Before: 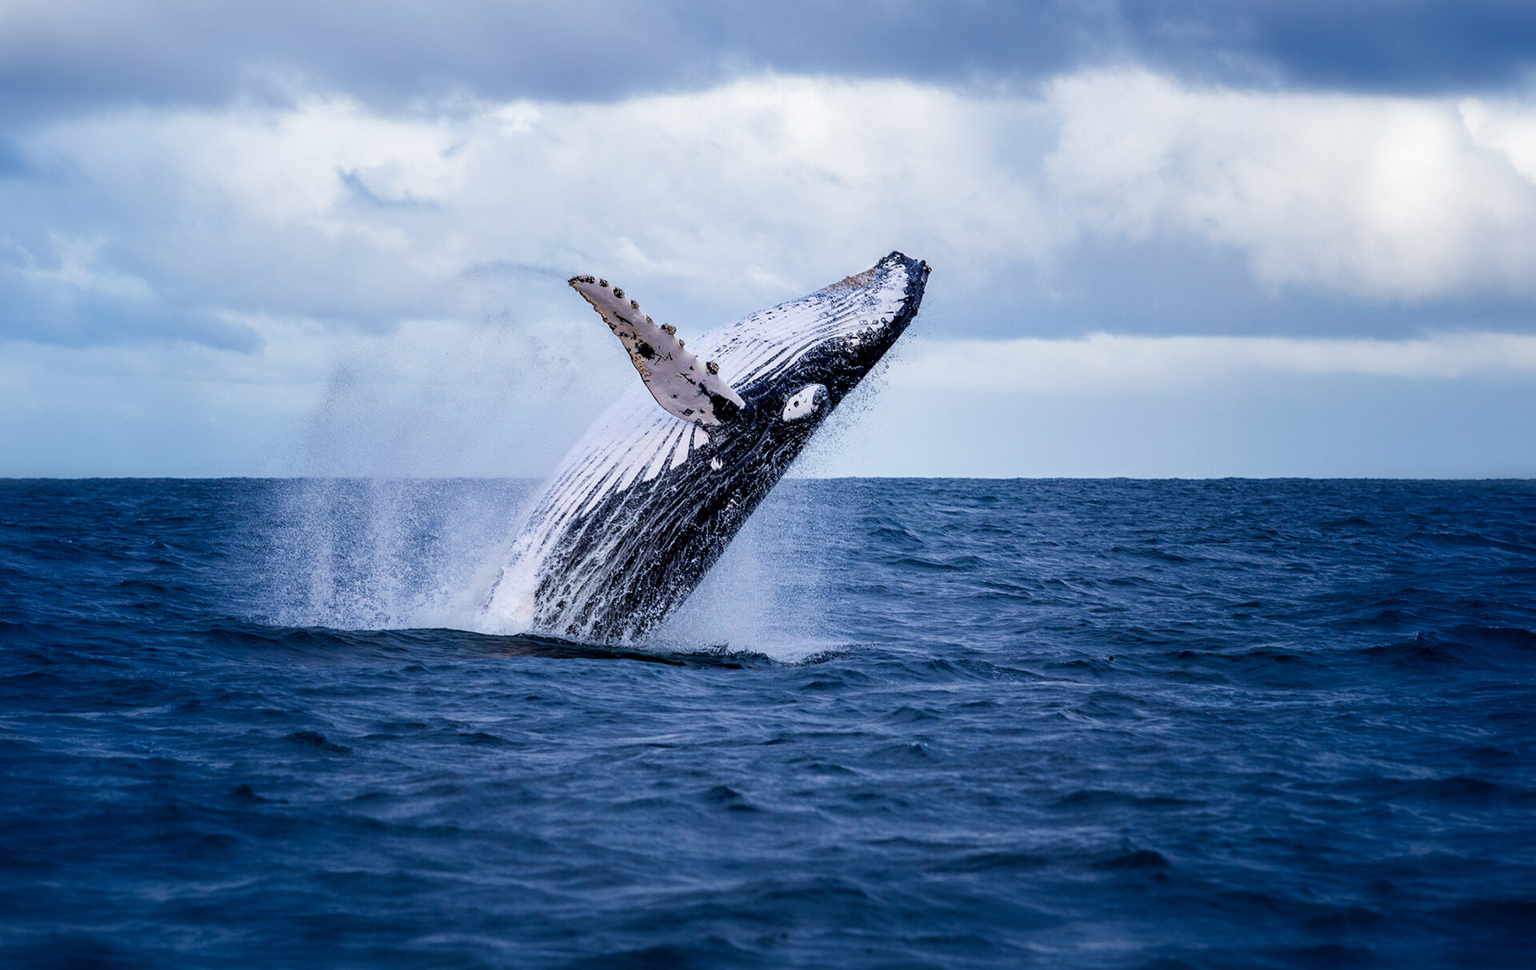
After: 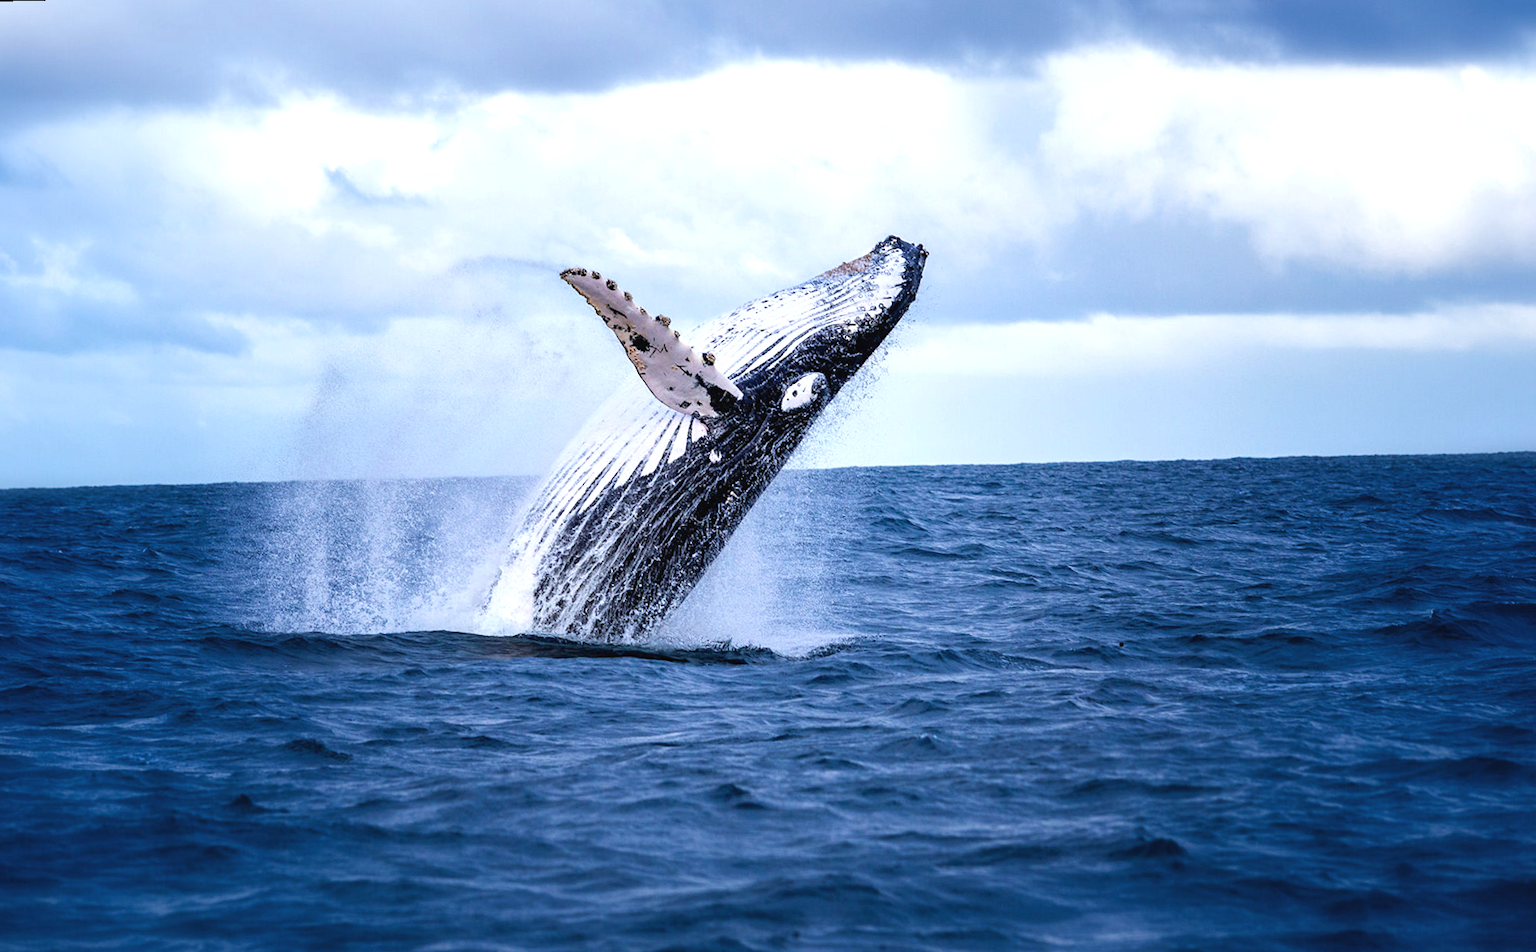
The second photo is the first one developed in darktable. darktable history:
rotate and perspective: rotation -1.42°, crop left 0.016, crop right 0.984, crop top 0.035, crop bottom 0.965
color correction: highlights a* -0.182, highlights b* -0.124
tone equalizer: on, module defaults
exposure: black level correction -0.002, exposure 0.54 EV, compensate highlight preservation false
